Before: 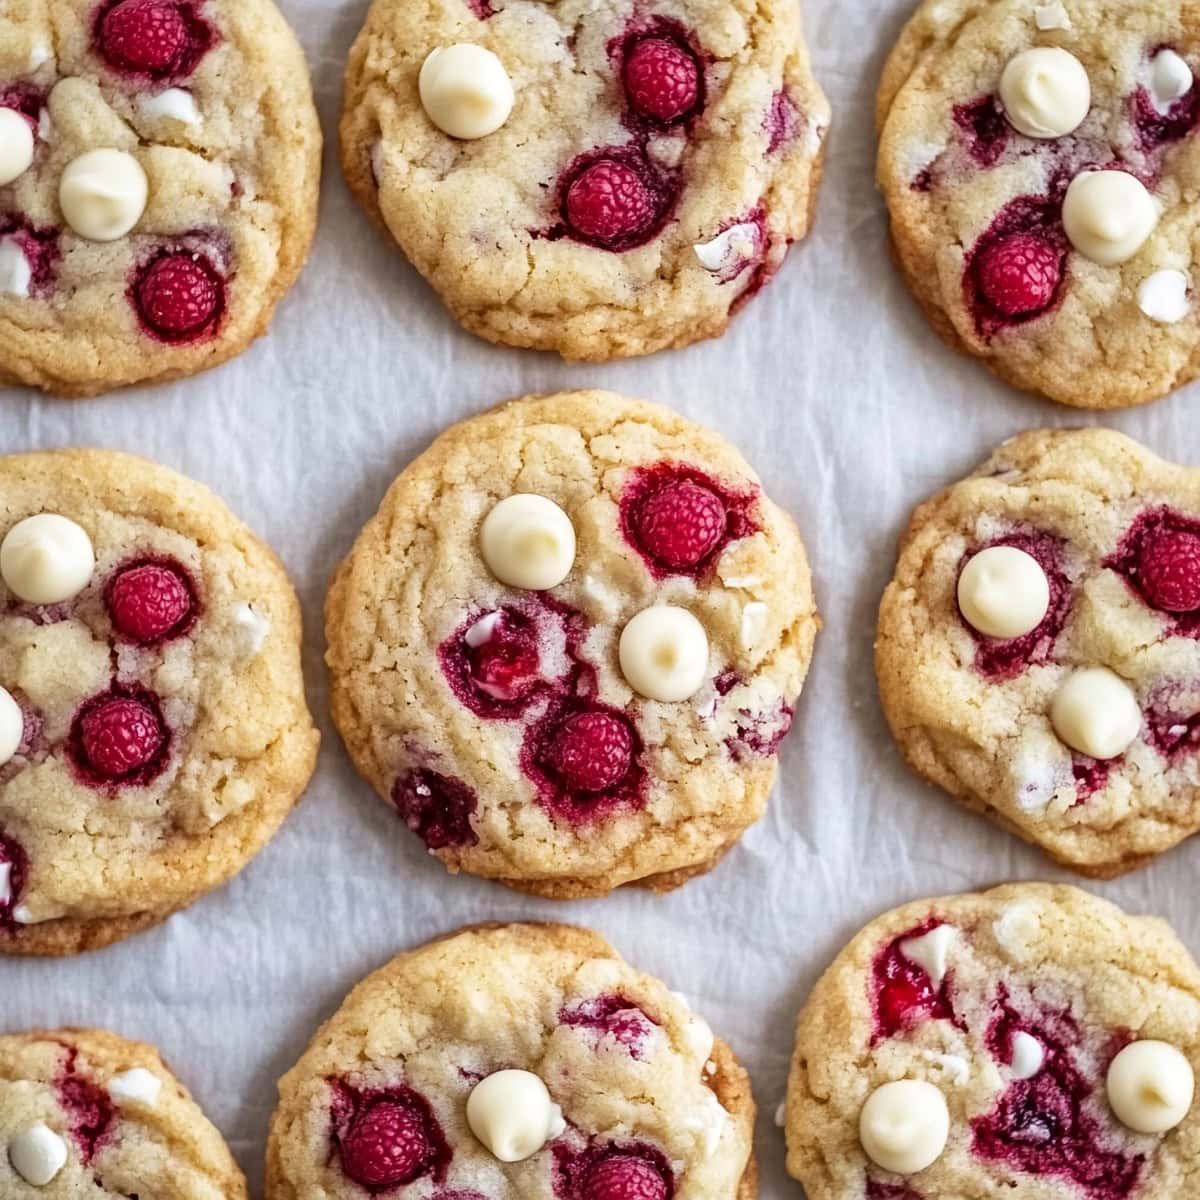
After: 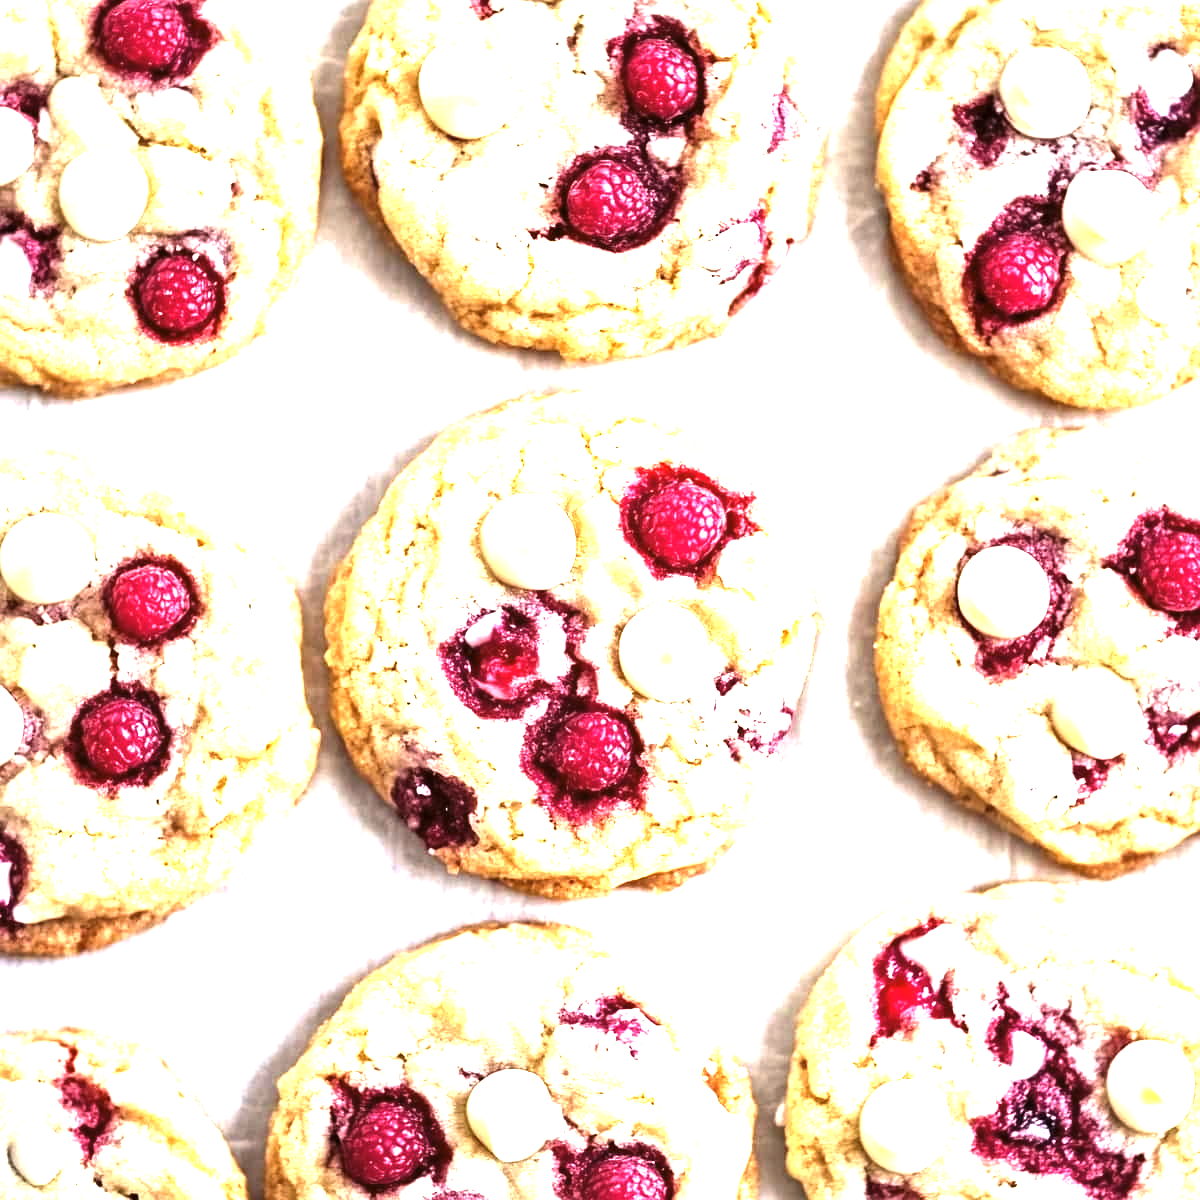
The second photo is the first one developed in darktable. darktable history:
levels: levels [0.029, 0.545, 0.971]
exposure: black level correction 0, exposure 1.975 EV, compensate exposure bias true, compensate highlight preservation false
